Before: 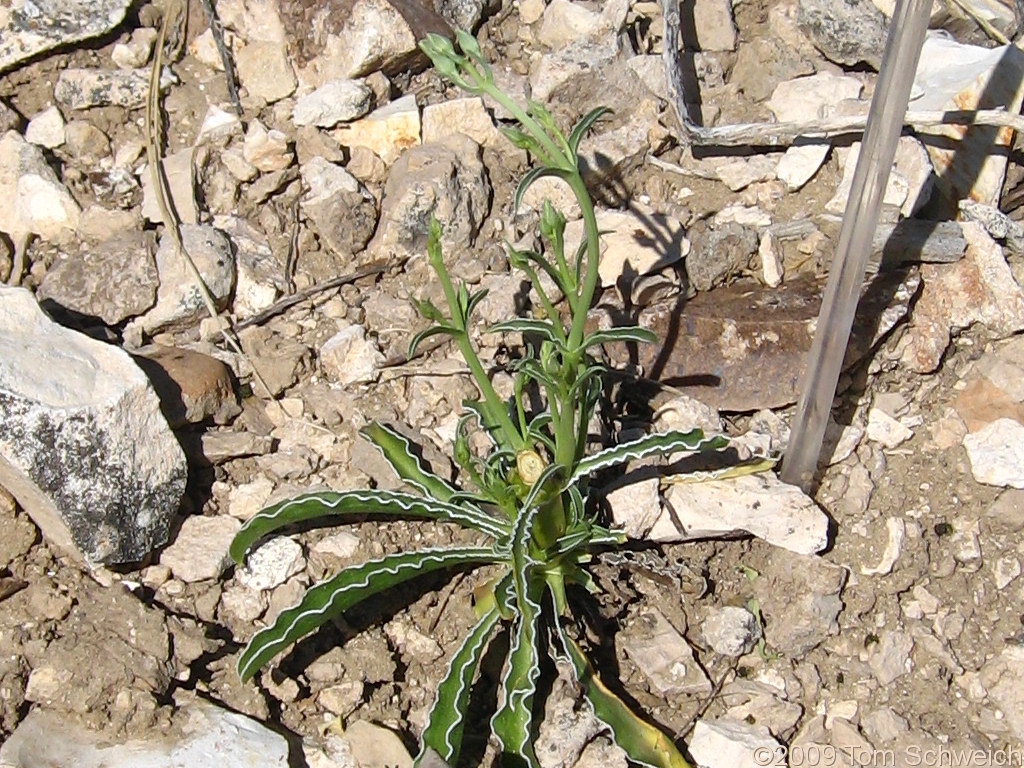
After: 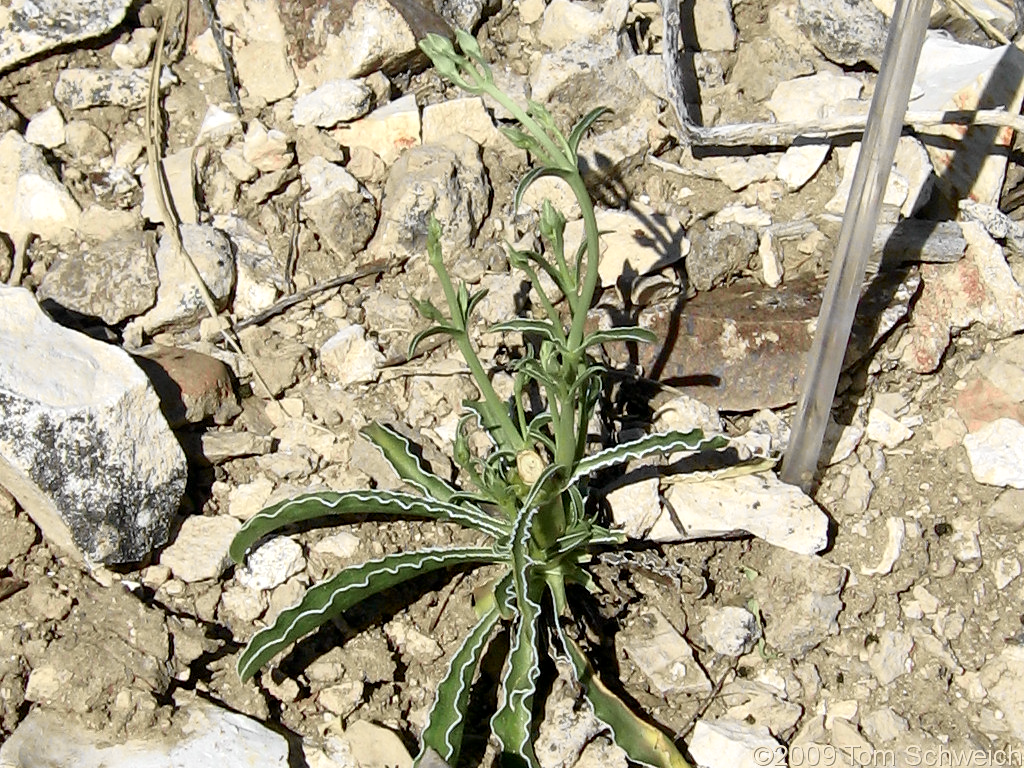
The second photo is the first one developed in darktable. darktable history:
exposure: black level correction 0.005, exposure 0.286 EV, compensate highlight preservation false
tone curve: curves: ch0 [(0, 0) (0.058, 0.037) (0.214, 0.183) (0.304, 0.288) (0.561, 0.554) (0.687, 0.677) (0.768, 0.768) (0.858, 0.861) (0.987, 0.945)]; ch1 [(0, 0) (0.172, 0.123) (0.312, 0.296) (0.432, 0.448) (0.471, 0.469) (0.502, 0.5) (0.521, 0.505) (0.565, 0.569) (0.663, 0.663) (0.703, 0.721) (0.857, 0.917) (1, 1)]; ch2 [(0, 0) (0.411, 0.424) (0.485, 0.497) (0.502, 0.5) (0.517, 0.511) (0.556, 0.562) (0.626, 0.594) (0.709, 0.661) (1, 1)], color space Lab, independent channels, preserve colors none
